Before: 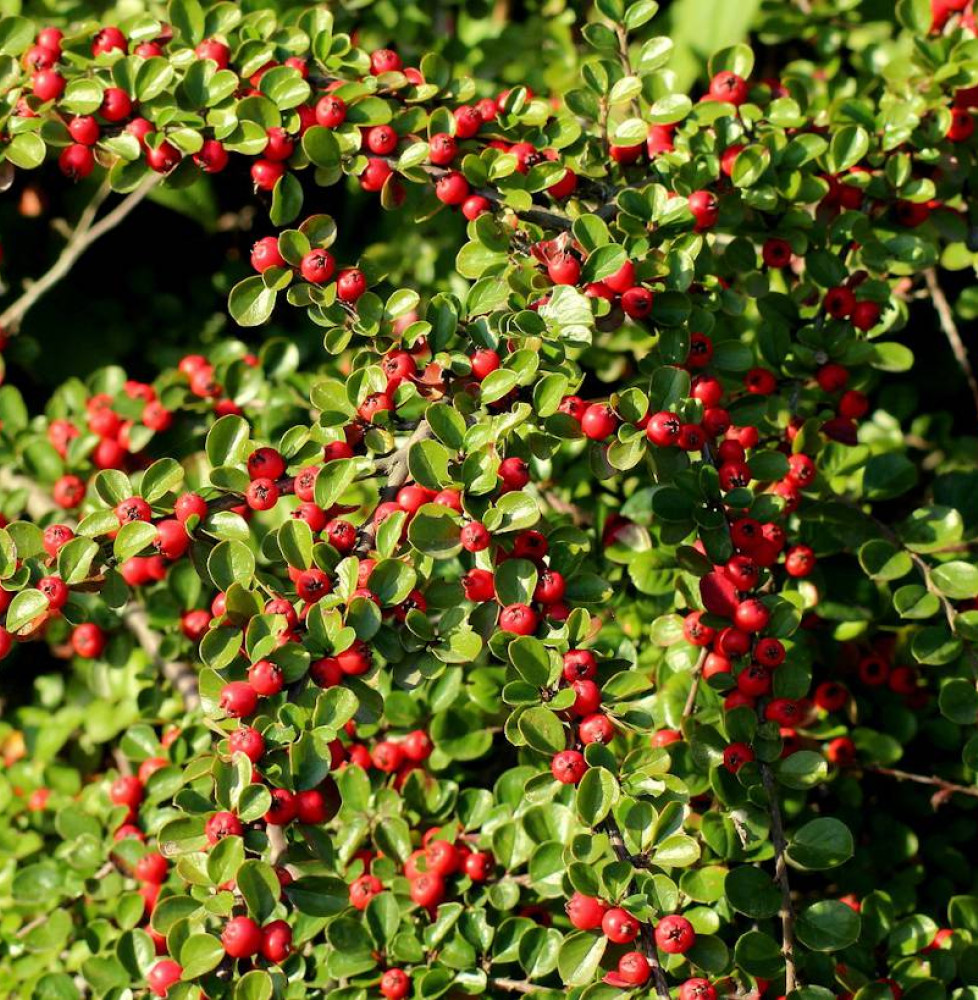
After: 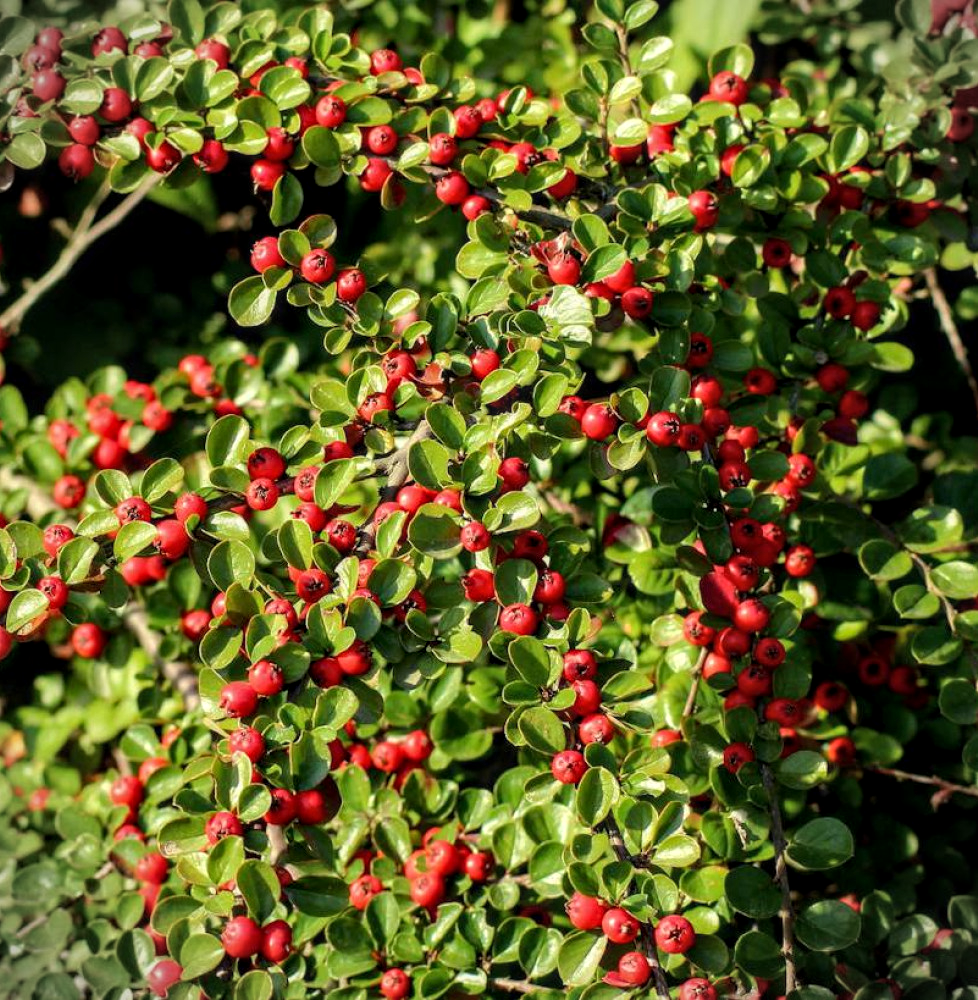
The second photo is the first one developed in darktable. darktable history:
vignetting: fall-off start 91.34%, dithering 16-bit output
local contrast: on, module defaults
